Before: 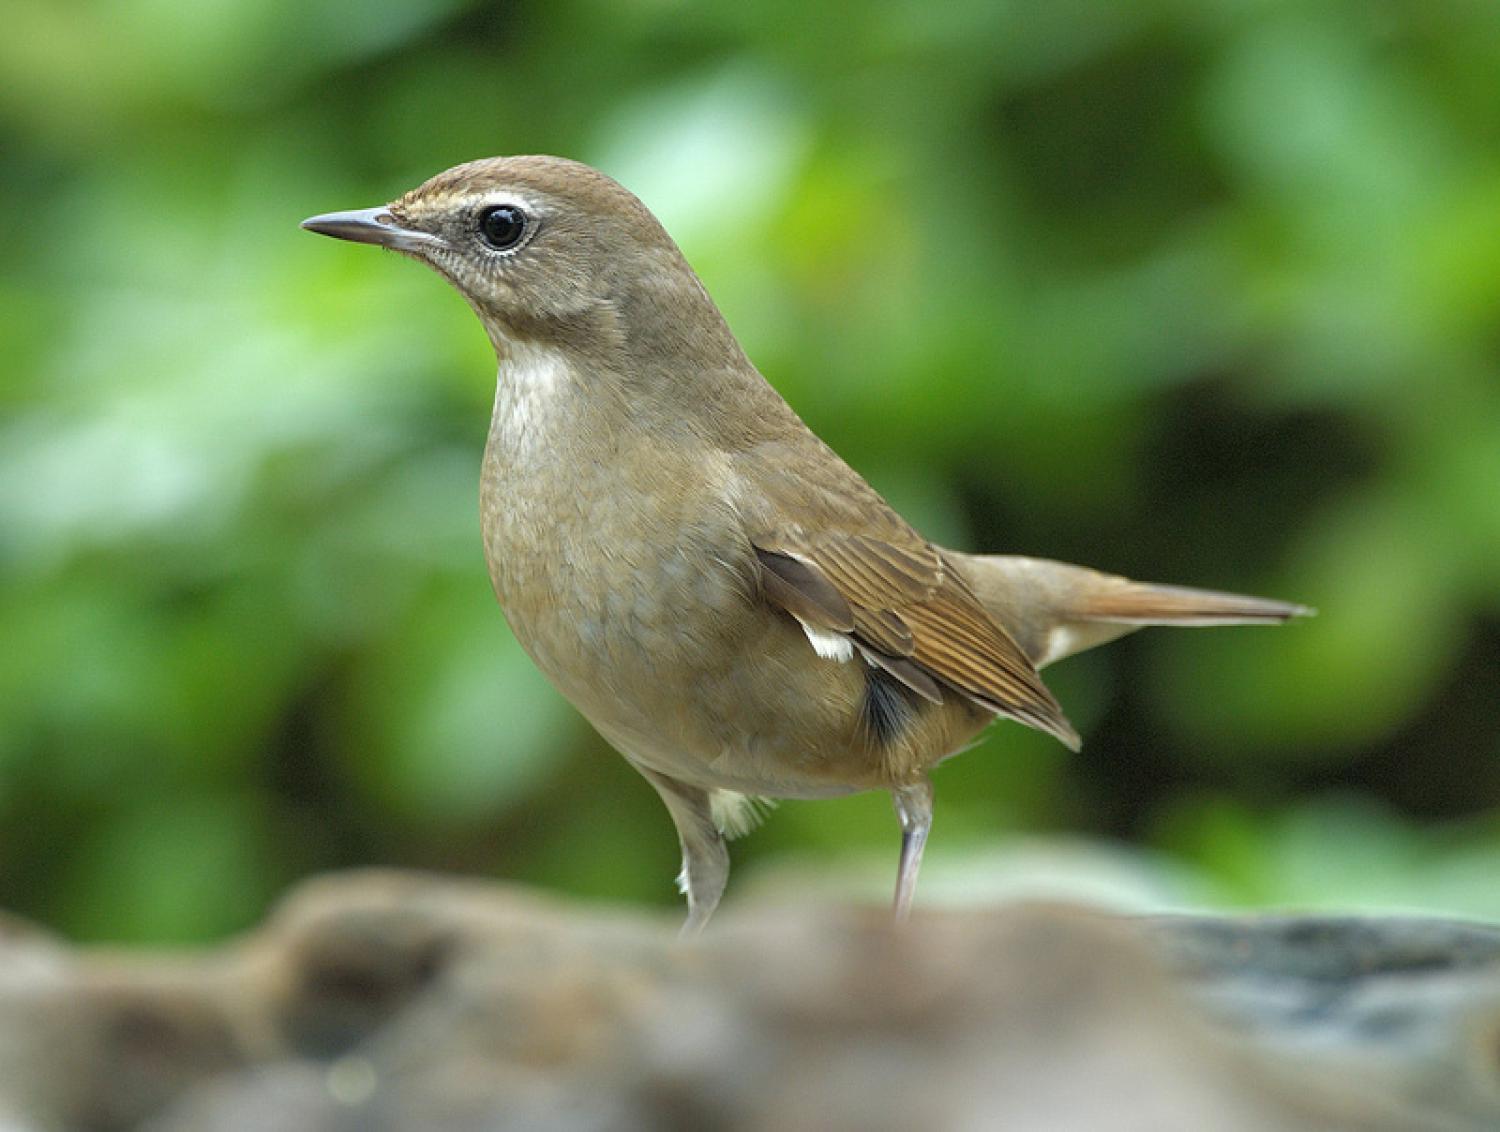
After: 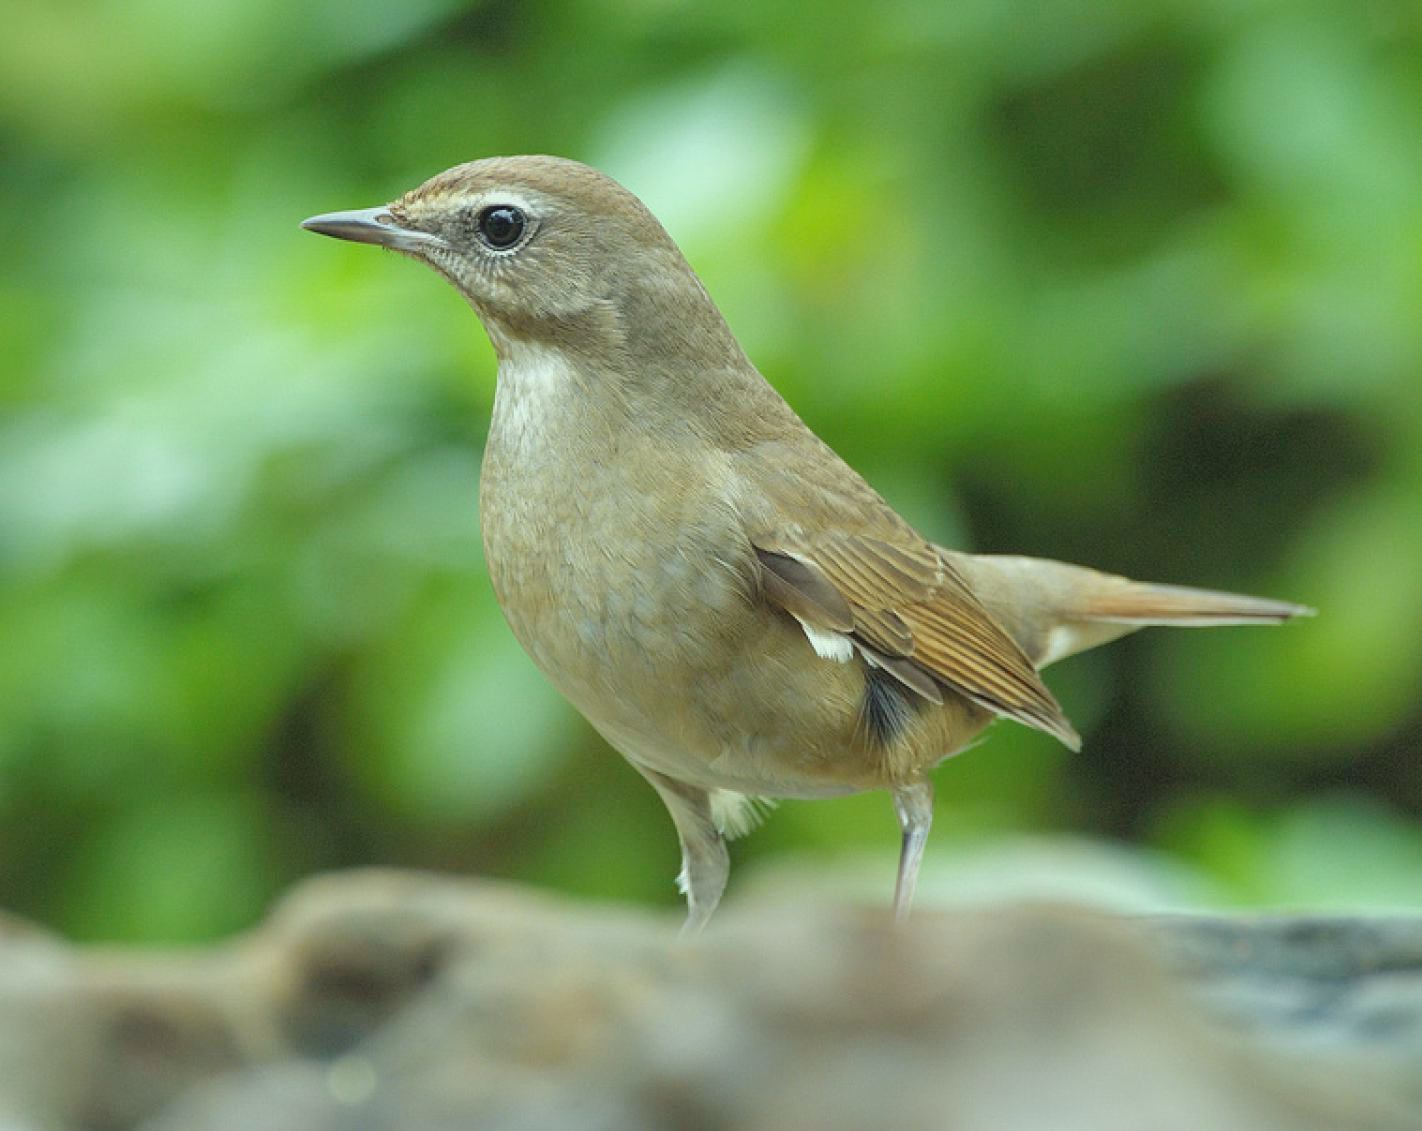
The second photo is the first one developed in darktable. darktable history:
color correction: highlights a* -7.92, highlights b* 3.57
crop and rotate: left 0%, right 5.19%
shadows and highlights: highlights color adjustment 89.31%
tone curve: curves: ch0 [(0, 0.047) (0.199, 0.263) (0.47, 0.555) (0.805, 0.839) (1, 0.962)], preserve colors none
